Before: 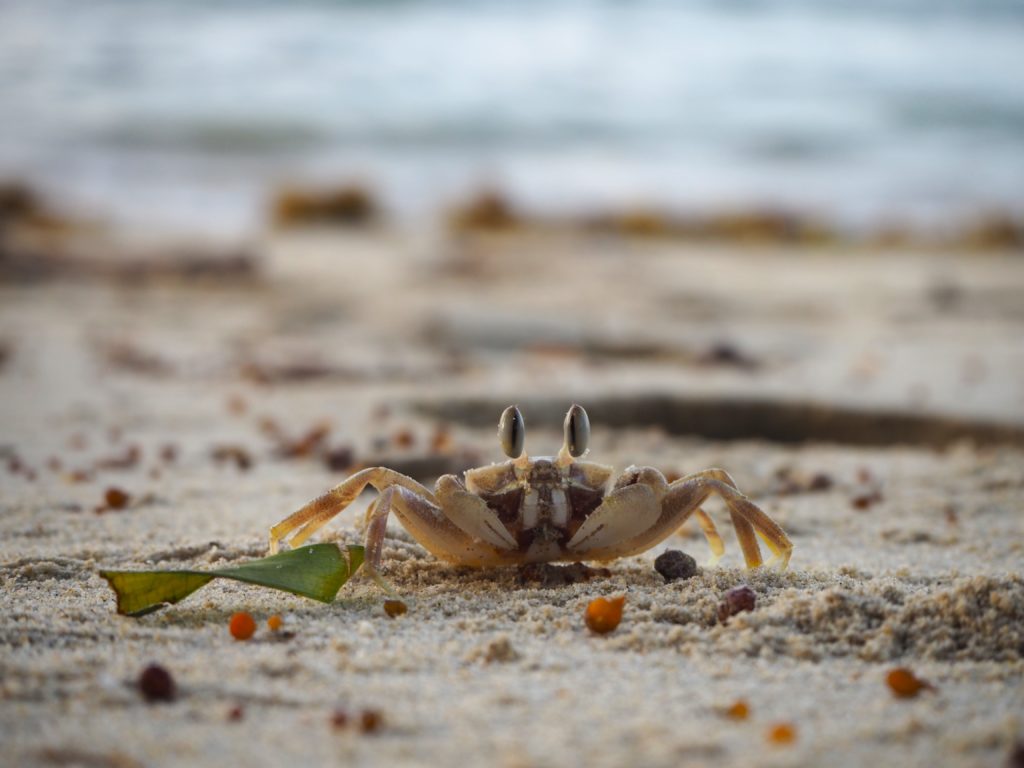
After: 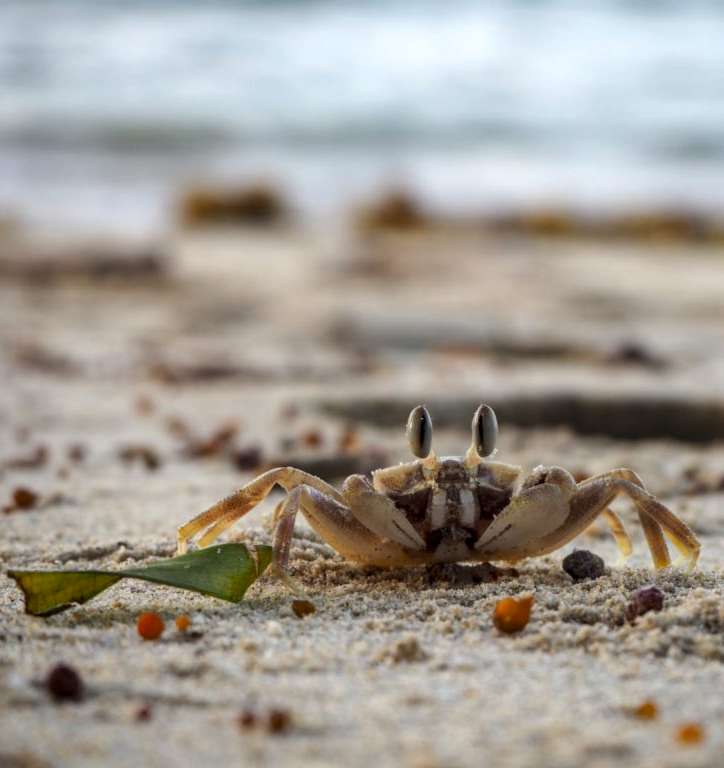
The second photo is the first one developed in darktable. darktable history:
crop and rotate: left 9.061%, right 20.142%
levels: levels [0.031, 0.5, 0.969]
local contrast: on, module defaults
